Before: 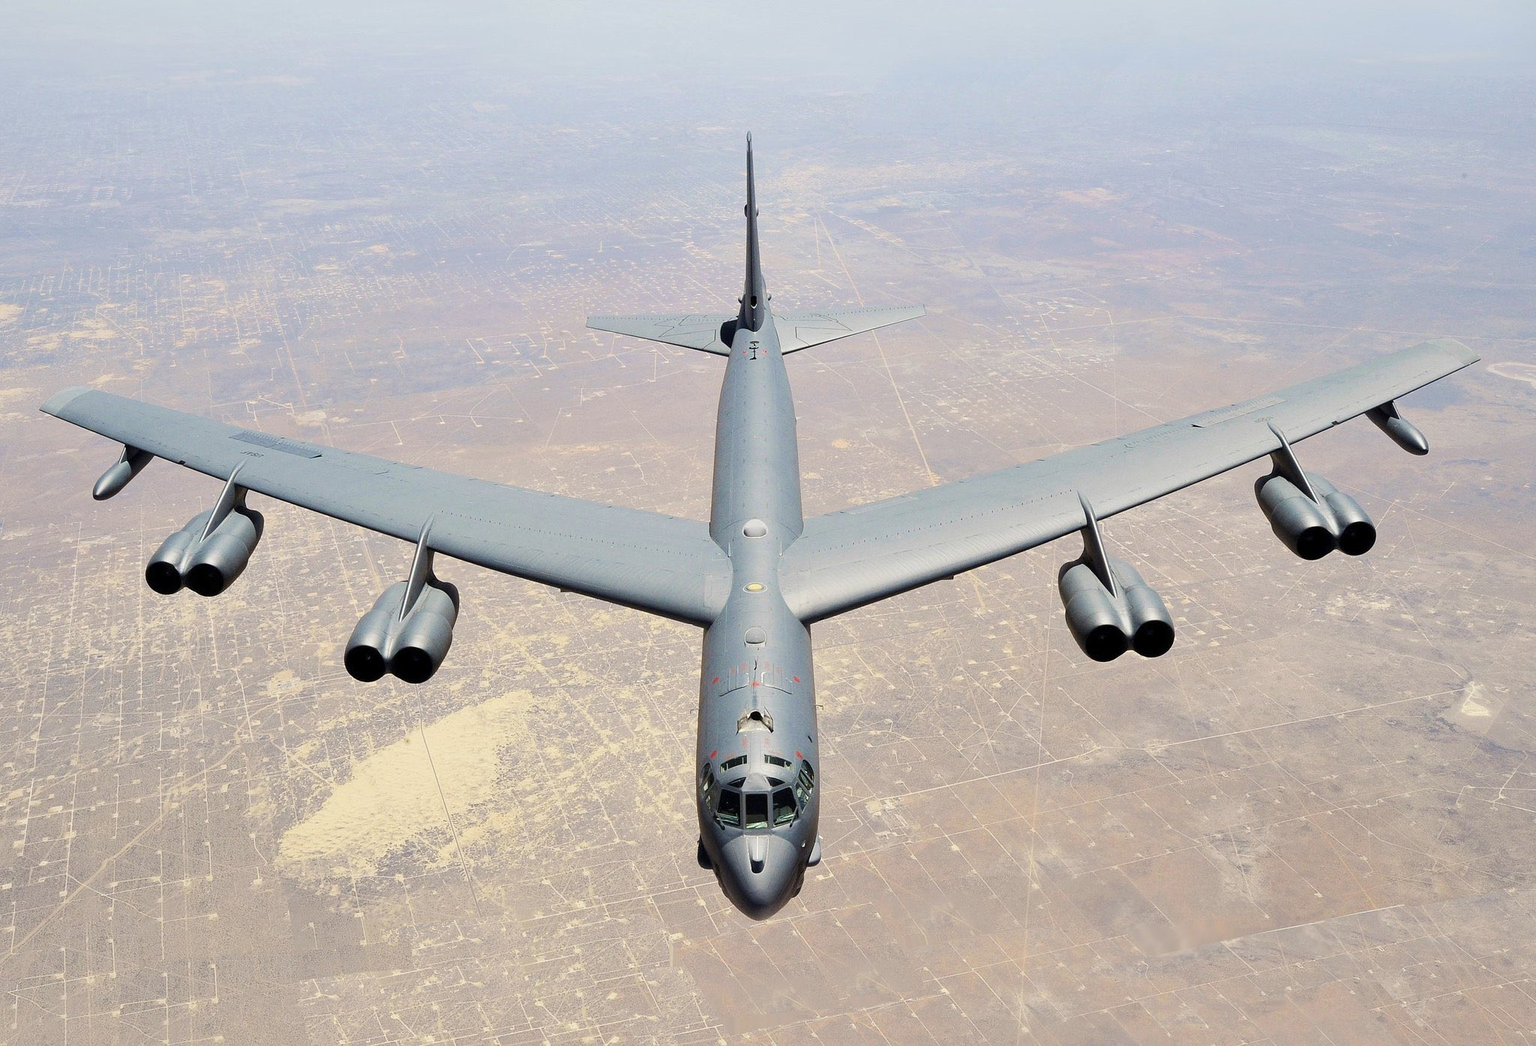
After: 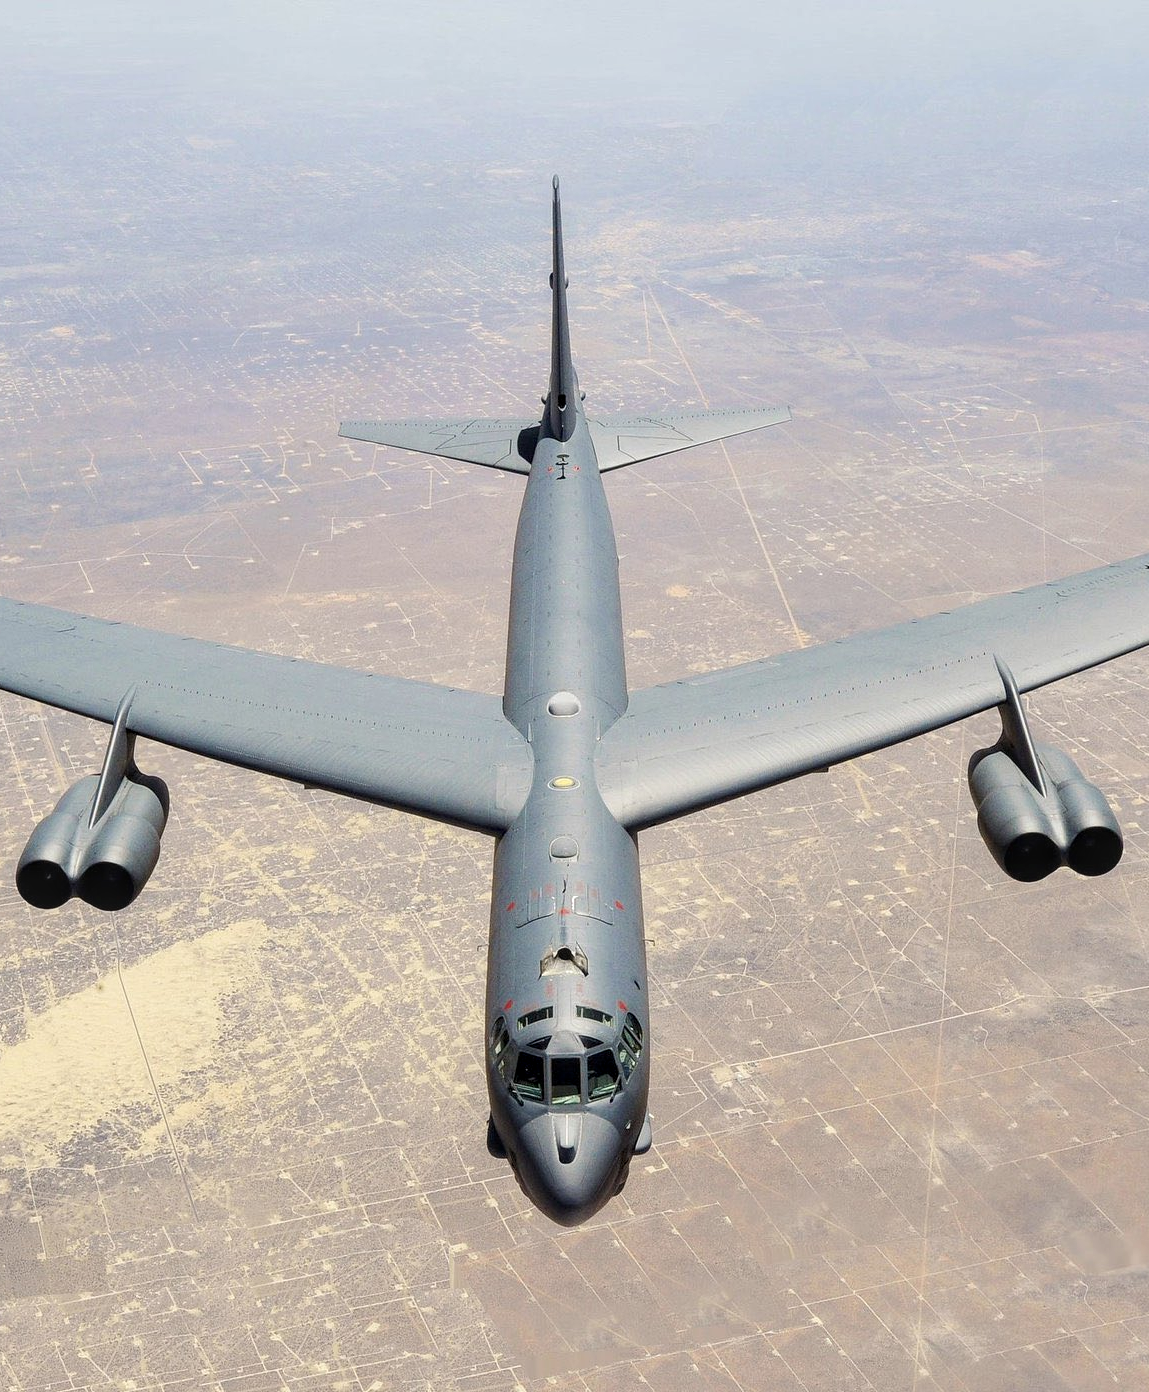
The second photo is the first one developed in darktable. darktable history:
crop: left 21.674%, right 22.086%
local contrast: on, module defaults
